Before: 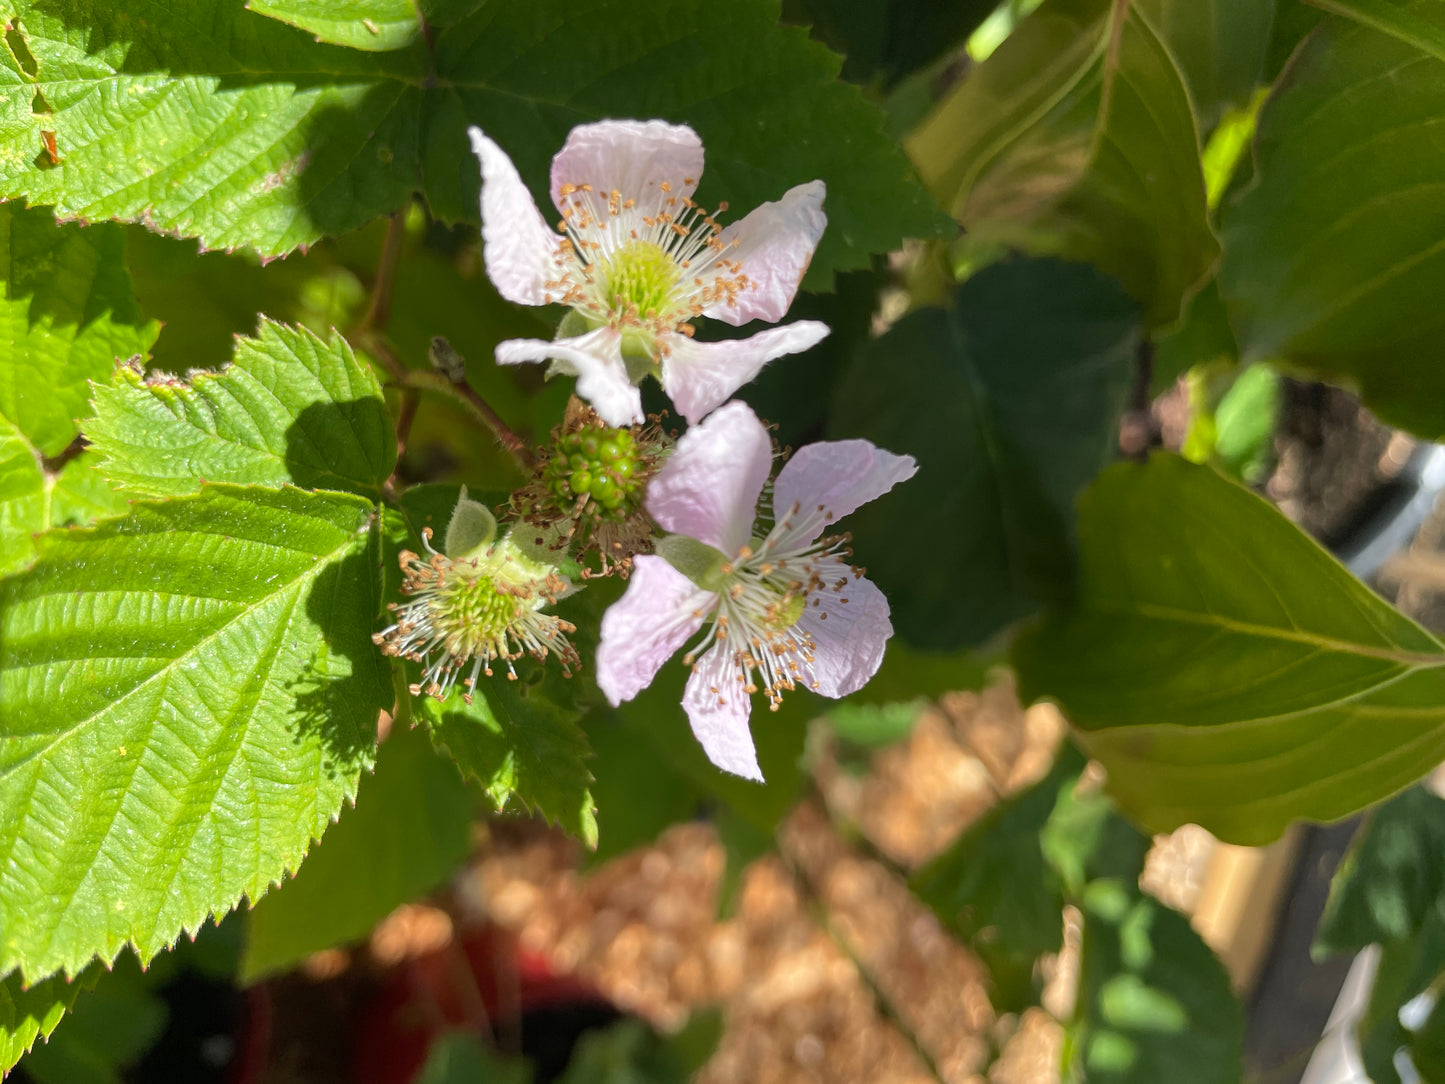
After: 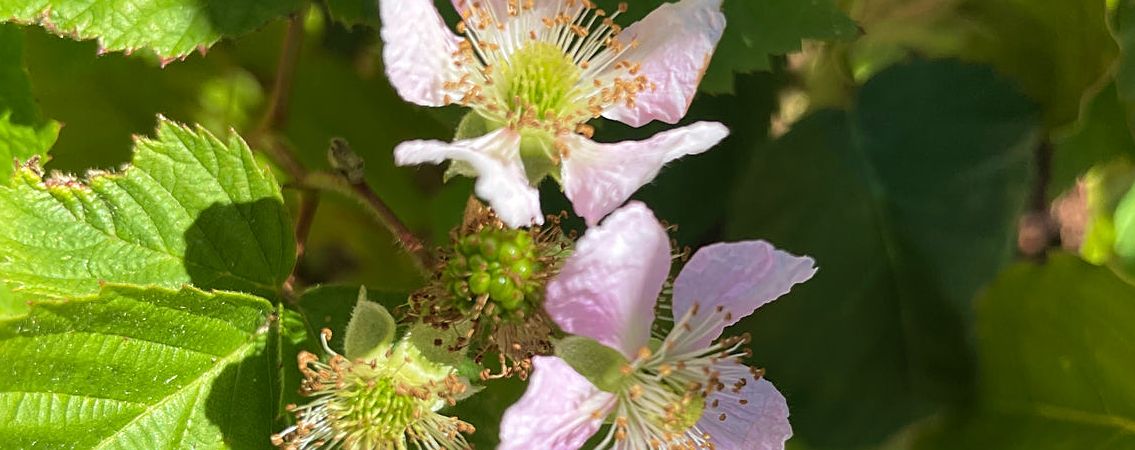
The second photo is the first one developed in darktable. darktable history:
crop: left 7.036%, top 18.398%, right 14.379%, bottom 40.043%
sharpen: on, module defaults
velvia: strength 45%
